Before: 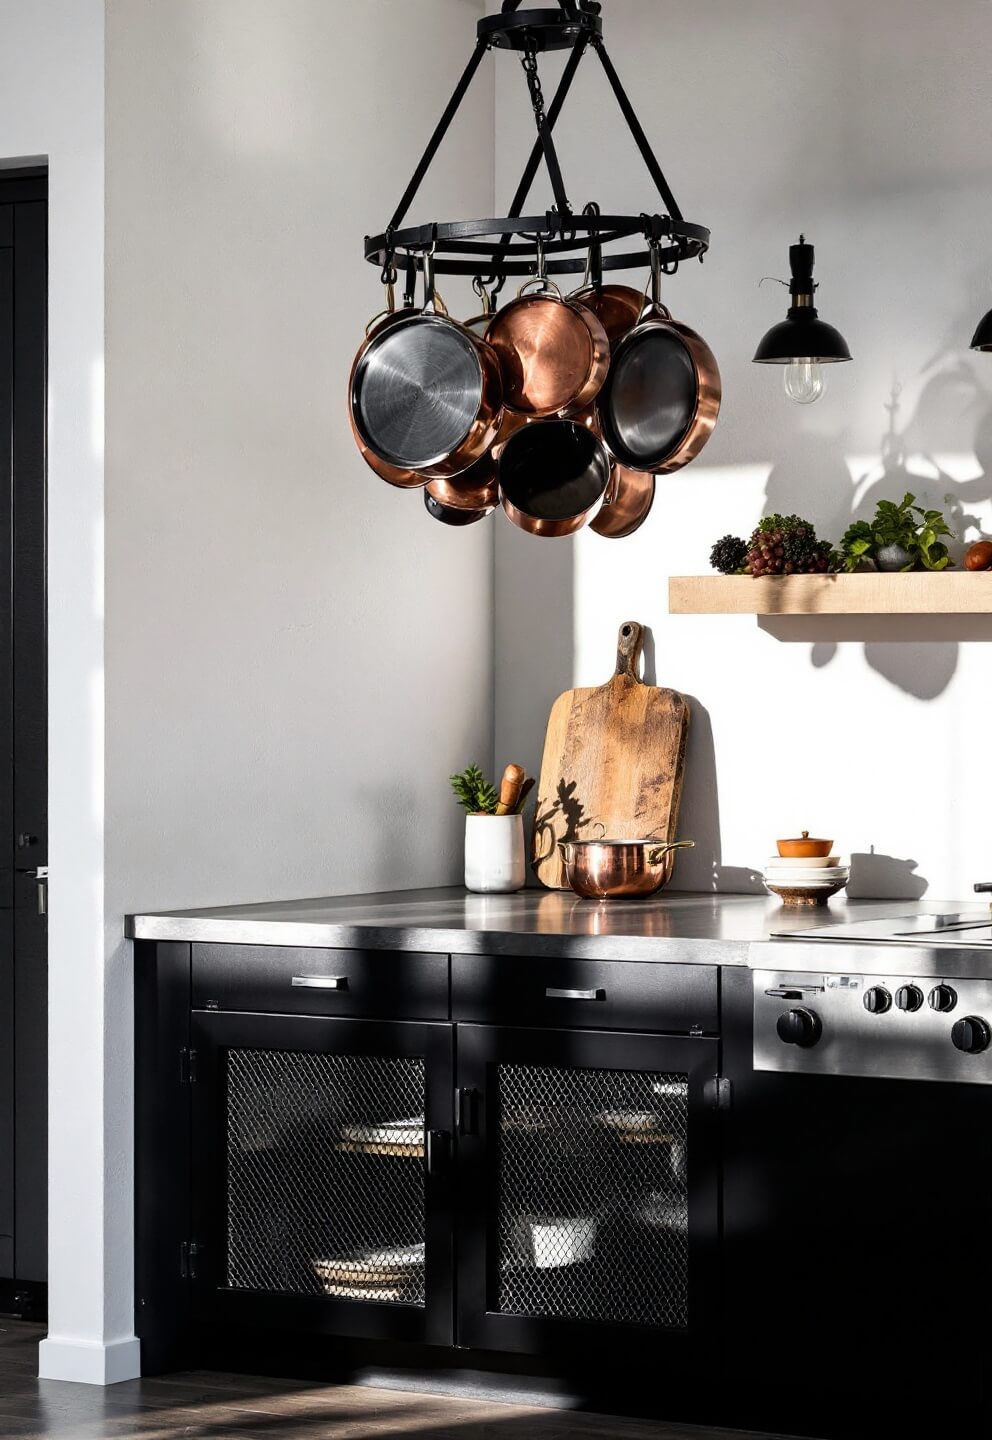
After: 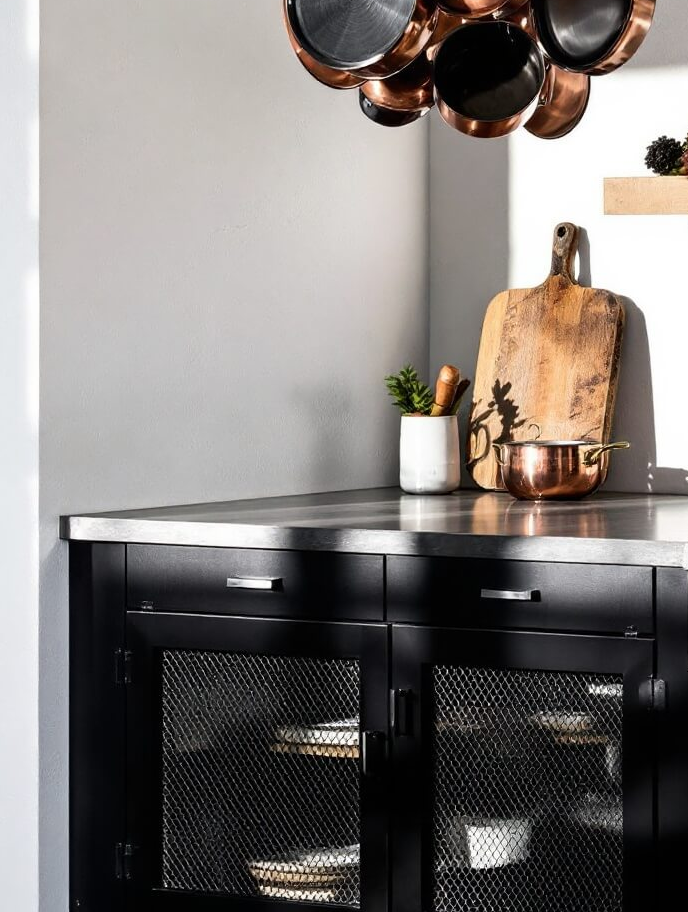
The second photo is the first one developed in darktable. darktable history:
crop: left 6.607%, top 27.733%, right 24.009%, bottom 8.874%
